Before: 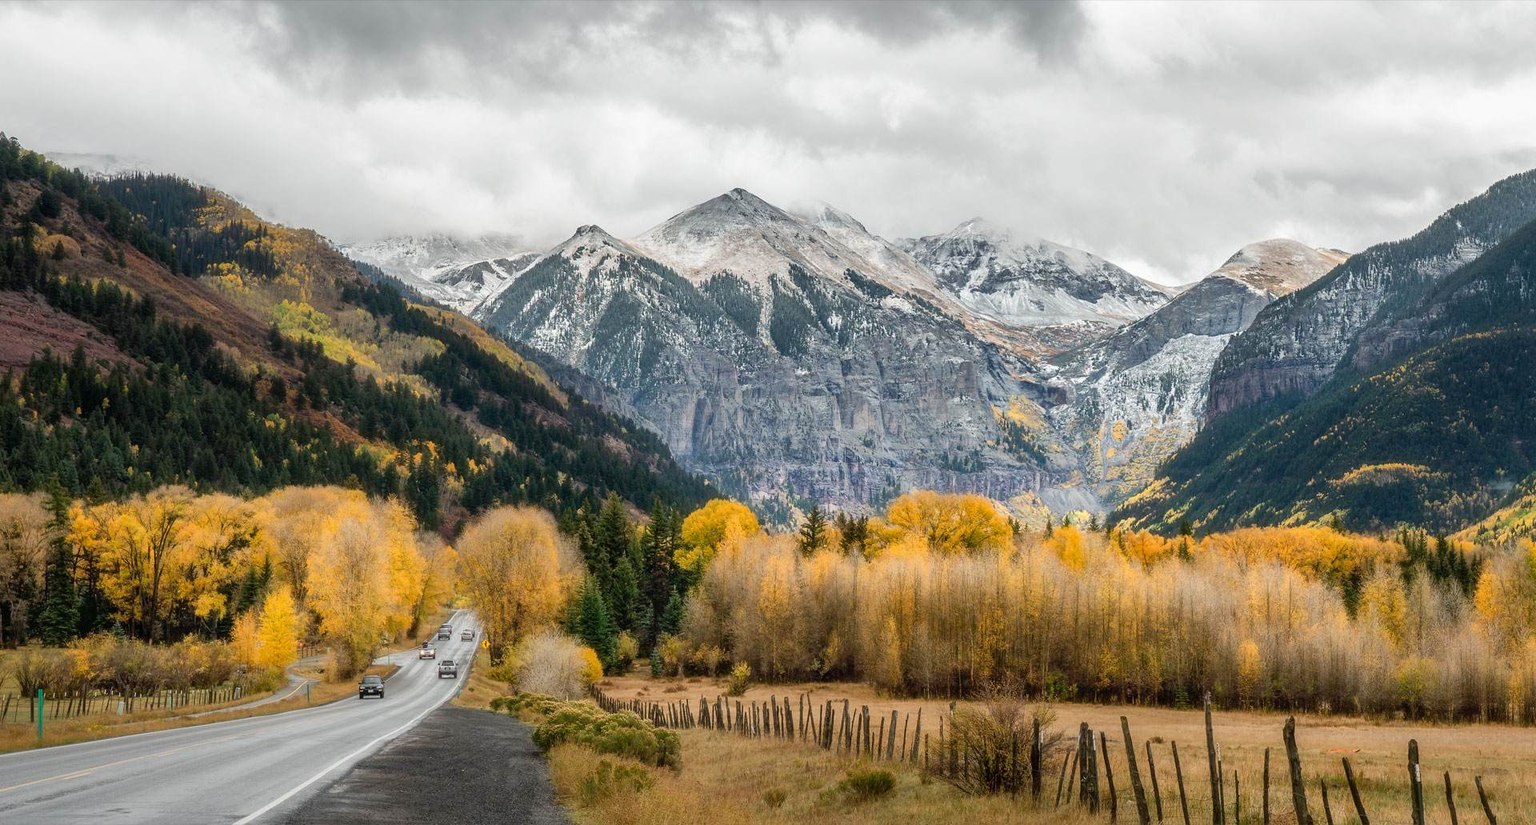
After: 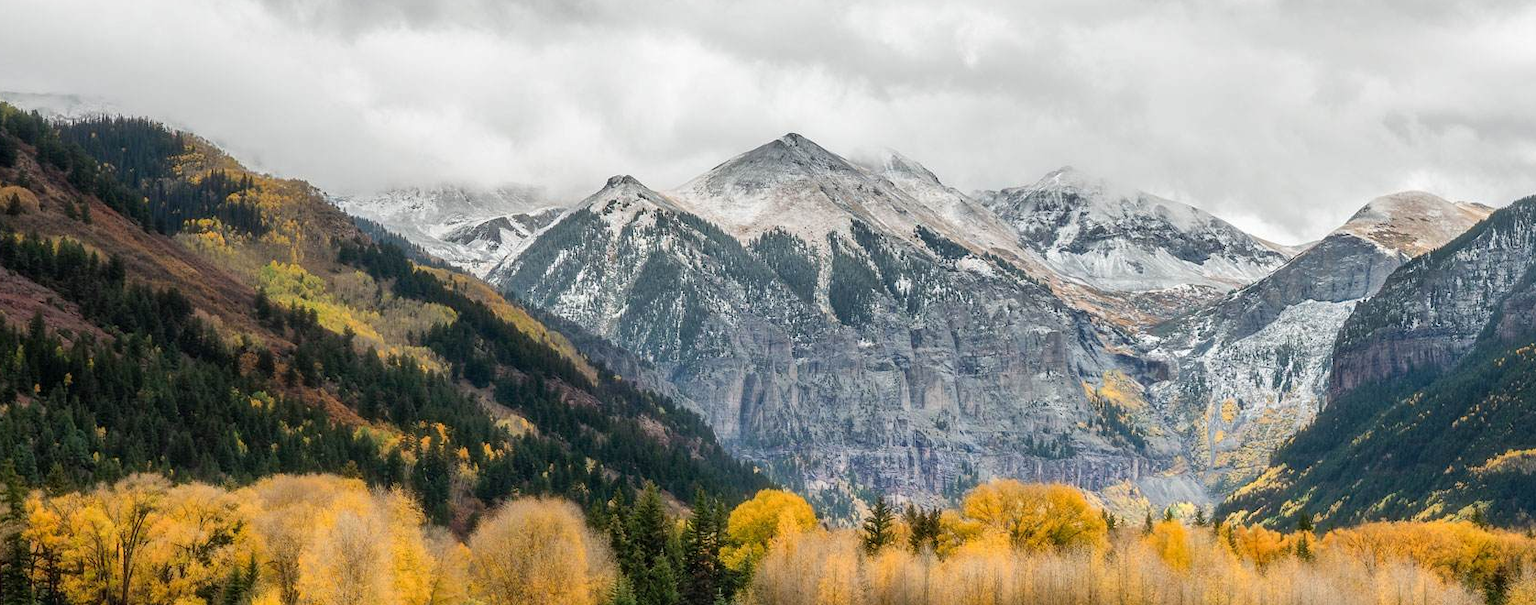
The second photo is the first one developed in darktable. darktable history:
crop: left 3.044%, top 8.825%, right 9.648%, bottom 27.027%
